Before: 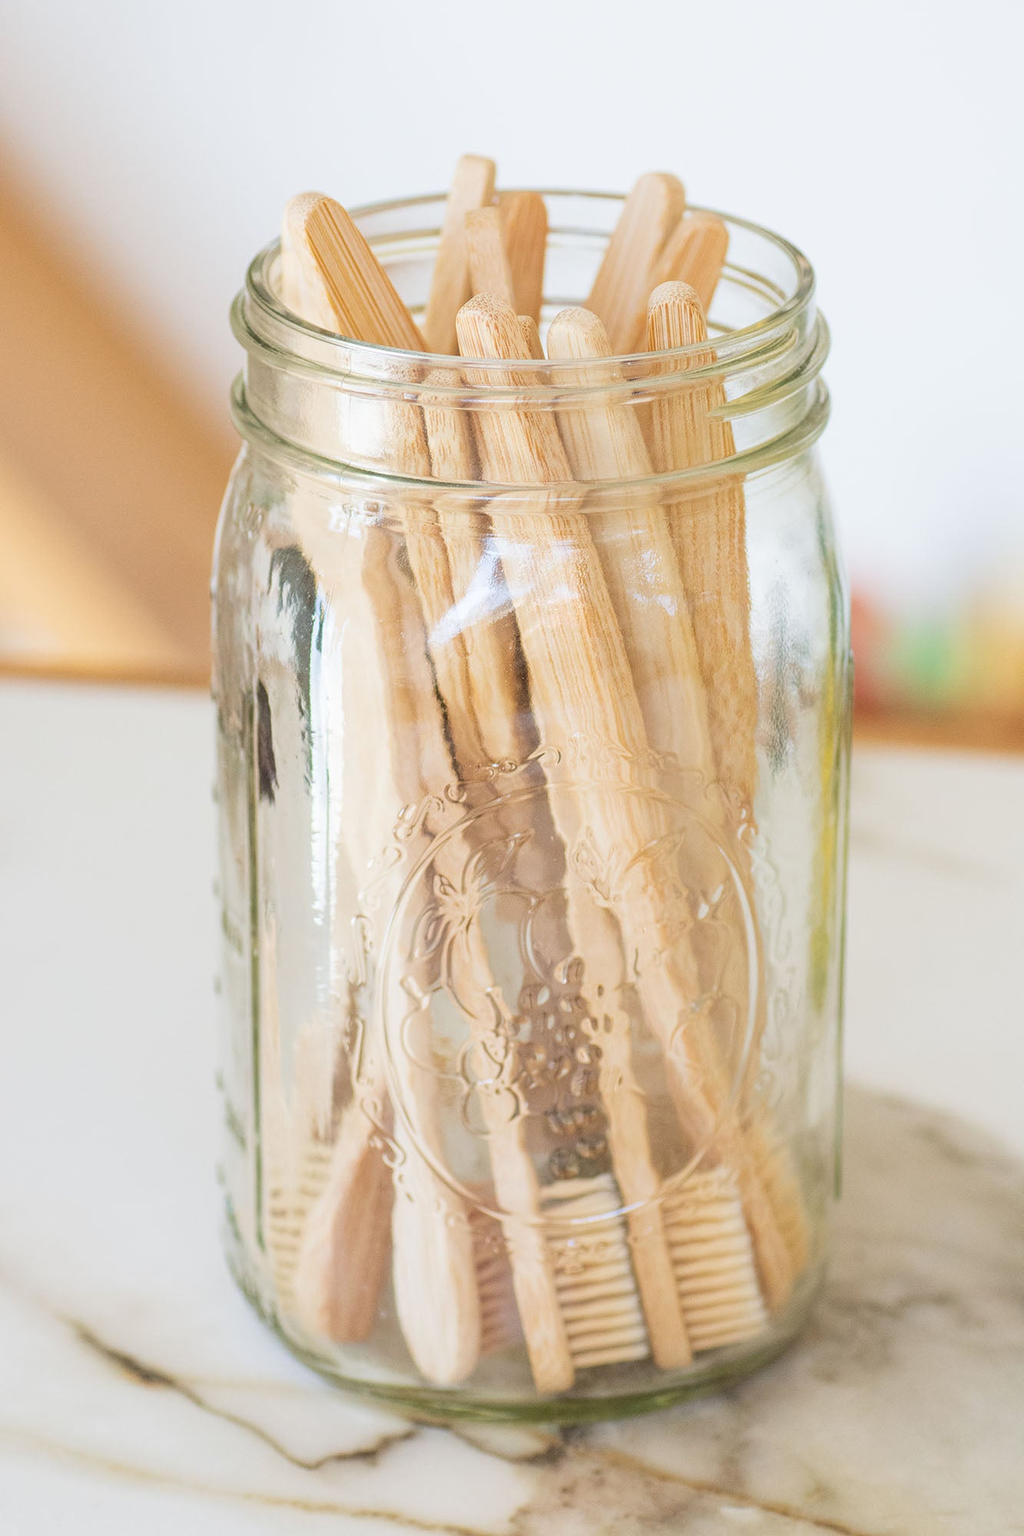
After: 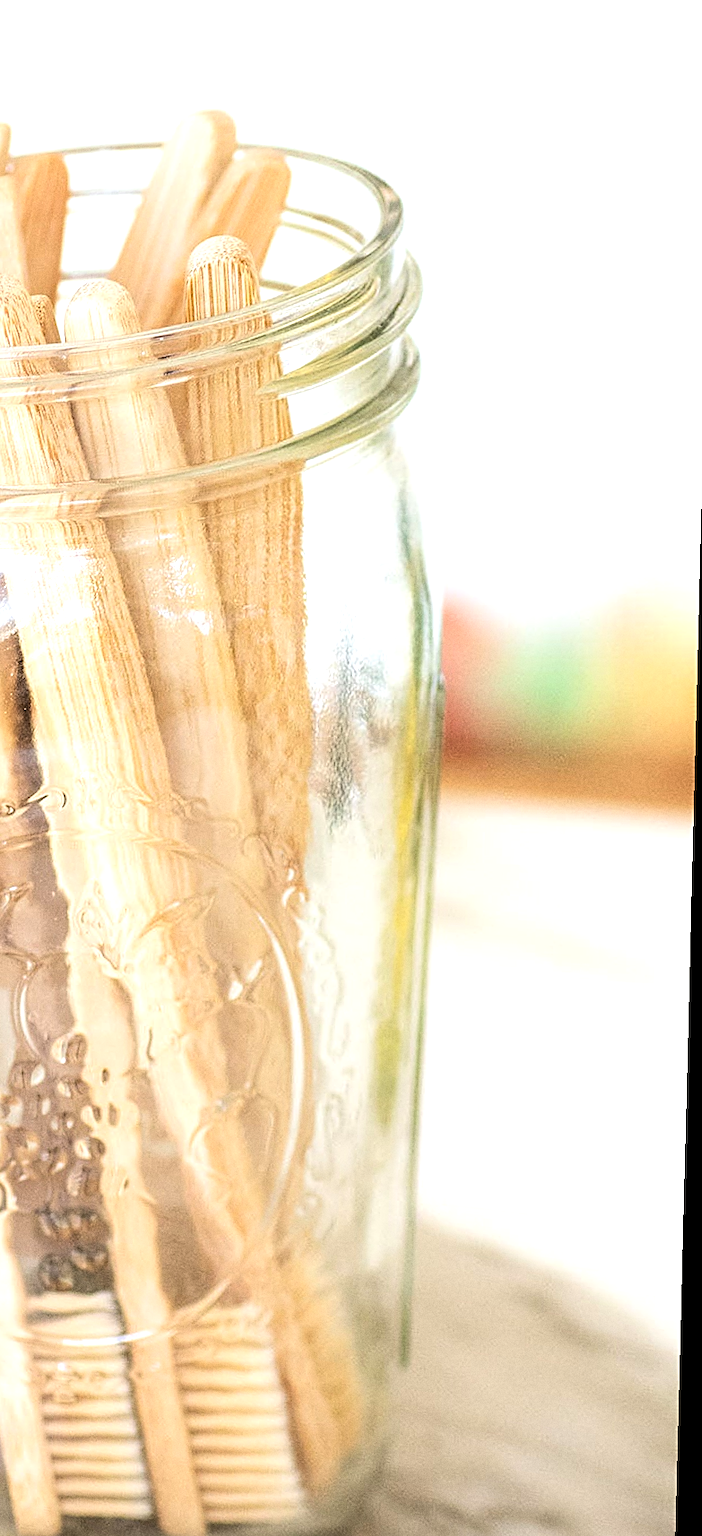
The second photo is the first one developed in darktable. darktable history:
crop: left 41.402%
grain: on, module defaults
sharpen: on, module defaults
rotate and perspective: rotation 1.69°, lens shift (vertical) -0.023, lens shift (horizontal) -0.291, crop left 0.025, crop right 0.988, crop top 0.092, crop bottom 0.842
tone equalizer: -8 EV -0.75 EV, -7 EV -0.7 EV, -6 EV -0.6 EV, -5 EV -0.4 EV, -3 EV 0.4 EV, -2 EV 0.6 EV, -1 EV 0.7 EV, +0 EV 0.75 EV, edges refinement/feathering 500, mask exposure compensation -1.57 EV, preserve details no
